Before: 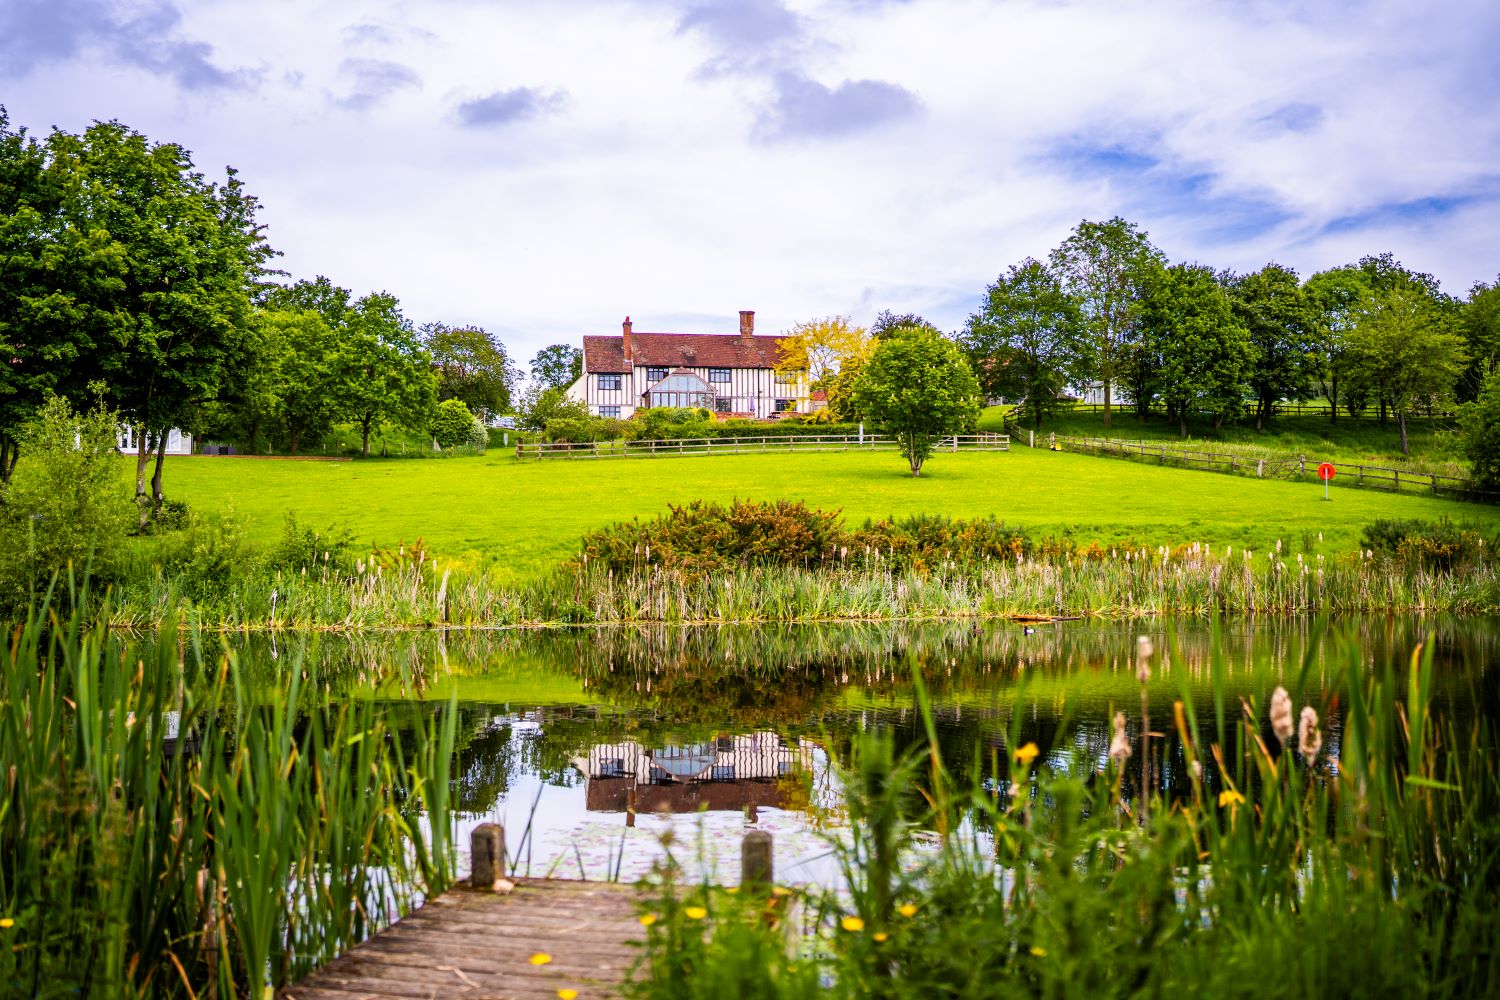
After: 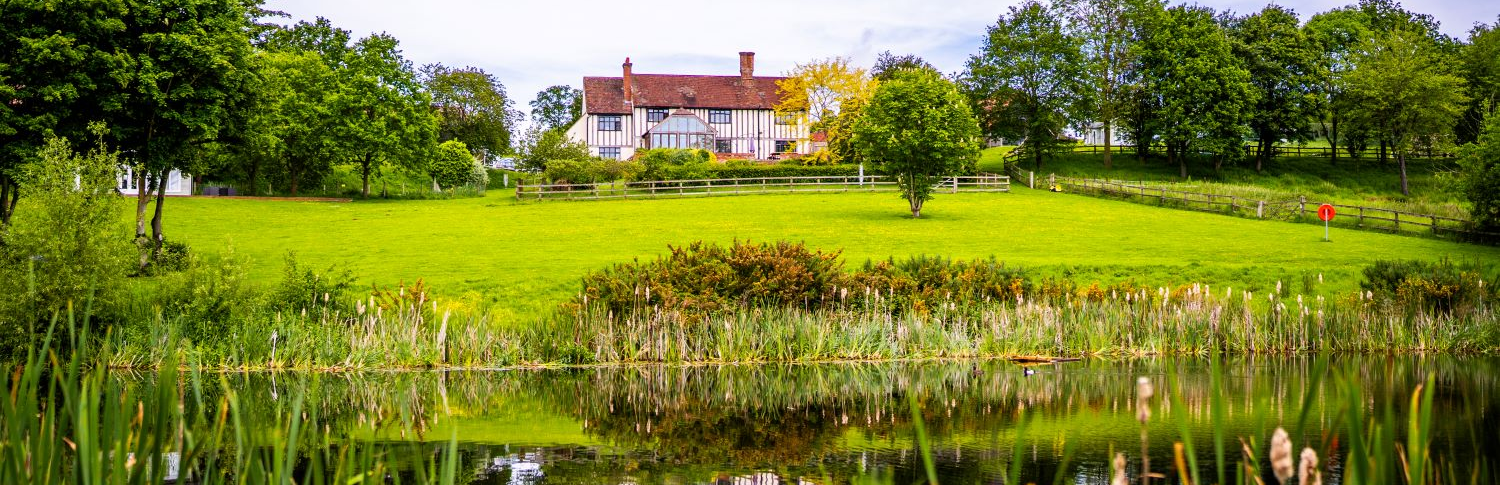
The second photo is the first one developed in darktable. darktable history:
crop and rotate: top 25.925%, bottom 25.539%
